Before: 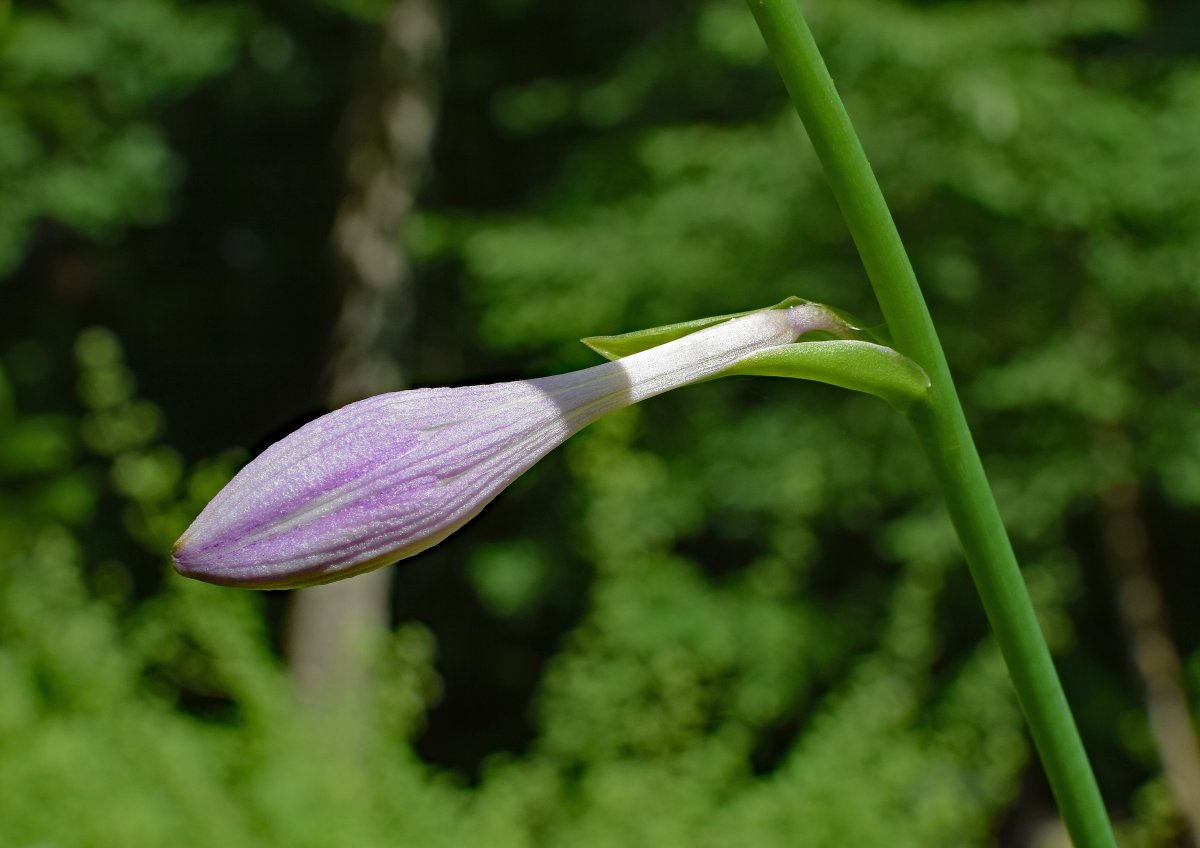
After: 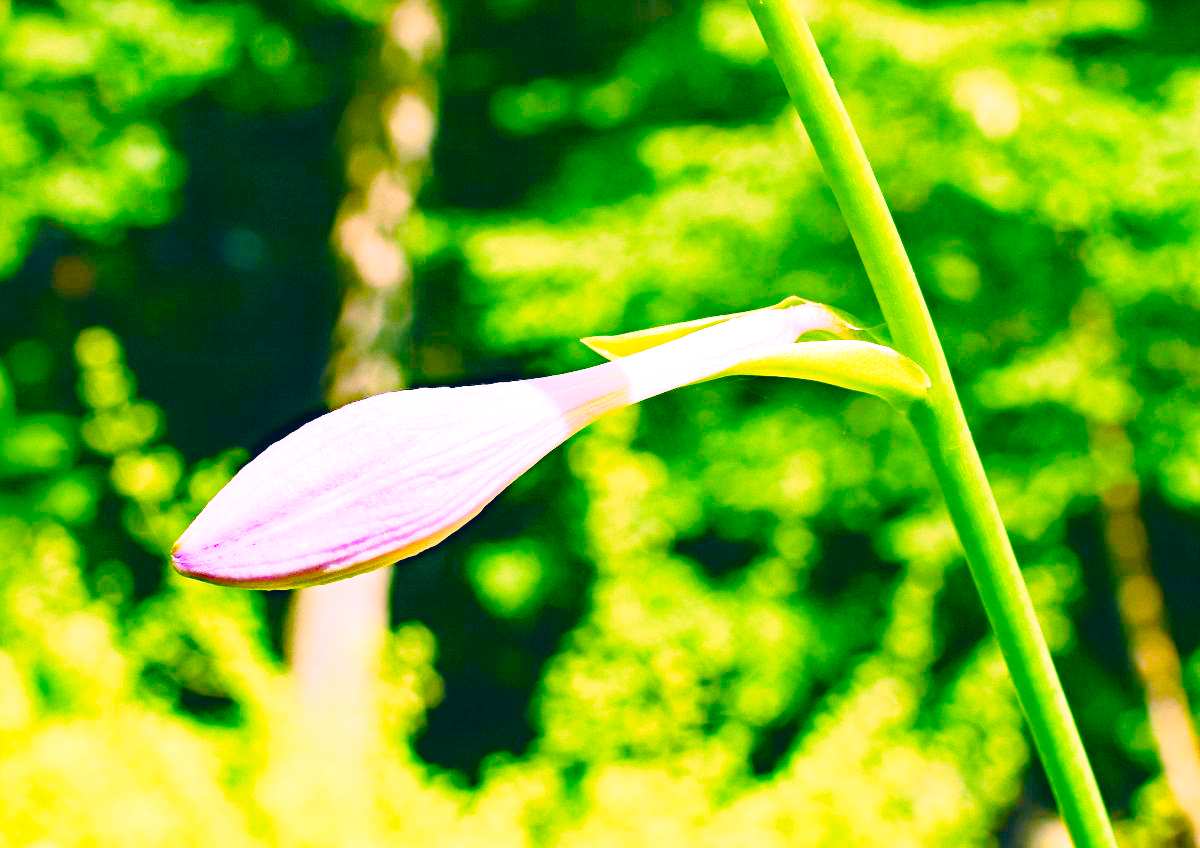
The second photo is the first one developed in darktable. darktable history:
color balance rgb: perceptual saturation grading › global saturation 20%, perceptual saturation grading › highlights -25%, perceptual saturation grading › shadows 50%
exposure: exposure 2 EV, compensate highlight preservation false
color correction: highlights a* 17.03, highlights b* 0.205, shadows a* -15.38, shadows b* -14.56, saturation 1.5
base curve: curves: ch0 [(0, 0) (0.028, 0.03) (0.121, 0.232) (0.46, 0.748) (0.859, 0.968) (1, 1)], preserve colors none
